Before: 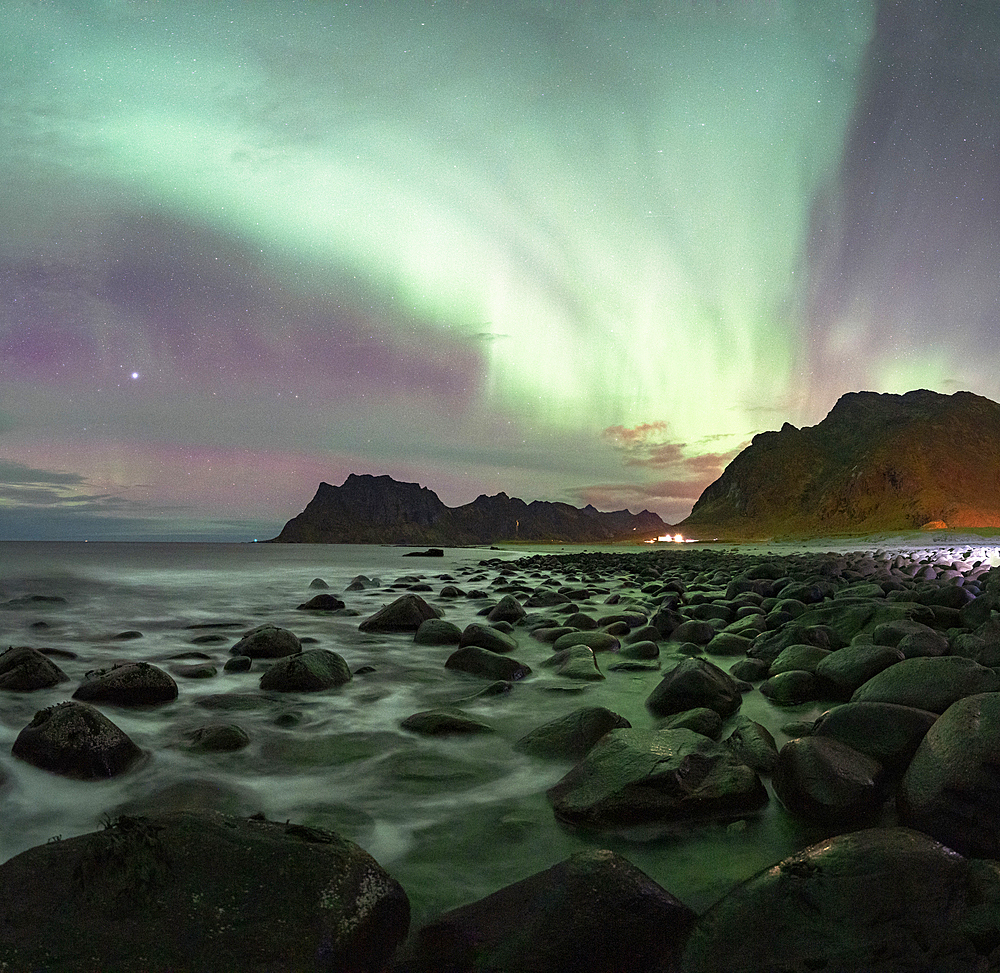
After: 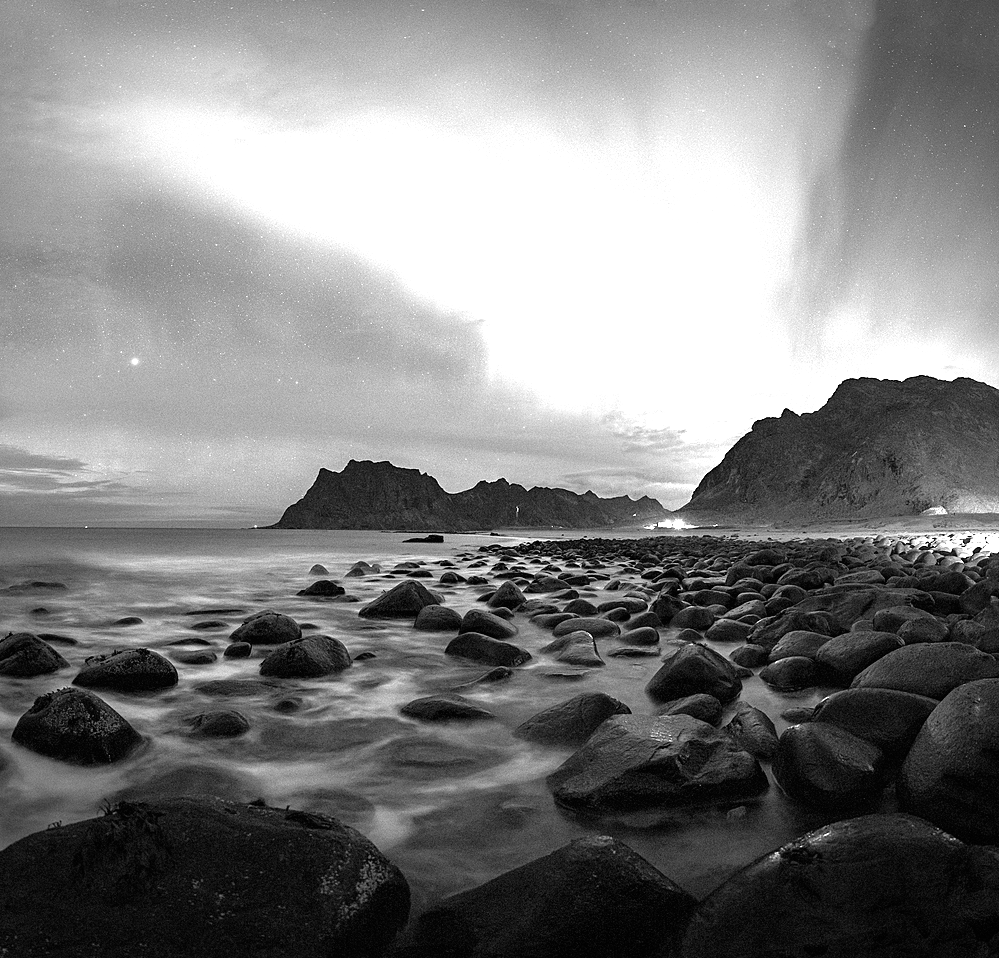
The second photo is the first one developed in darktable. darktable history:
color zones: curves: ch0 [(0.004, 0.588) (0.116, 0.636) (0.259, 0.476) (0.423, 0.464) (0.75, 0.5)]; ch1 [(0, 0) (0.143, 0) (0.286, 0) (0.429, 0) (0.571, 0) (0.714, 0) (0.857, 0)]
exposure: black level correction 0, exposure 1 EV, compensate highlight preservation false
crop: top 1.536%, right 0.016%
vignetting: fall-off start 99.44%, width/height ratio 1.32
